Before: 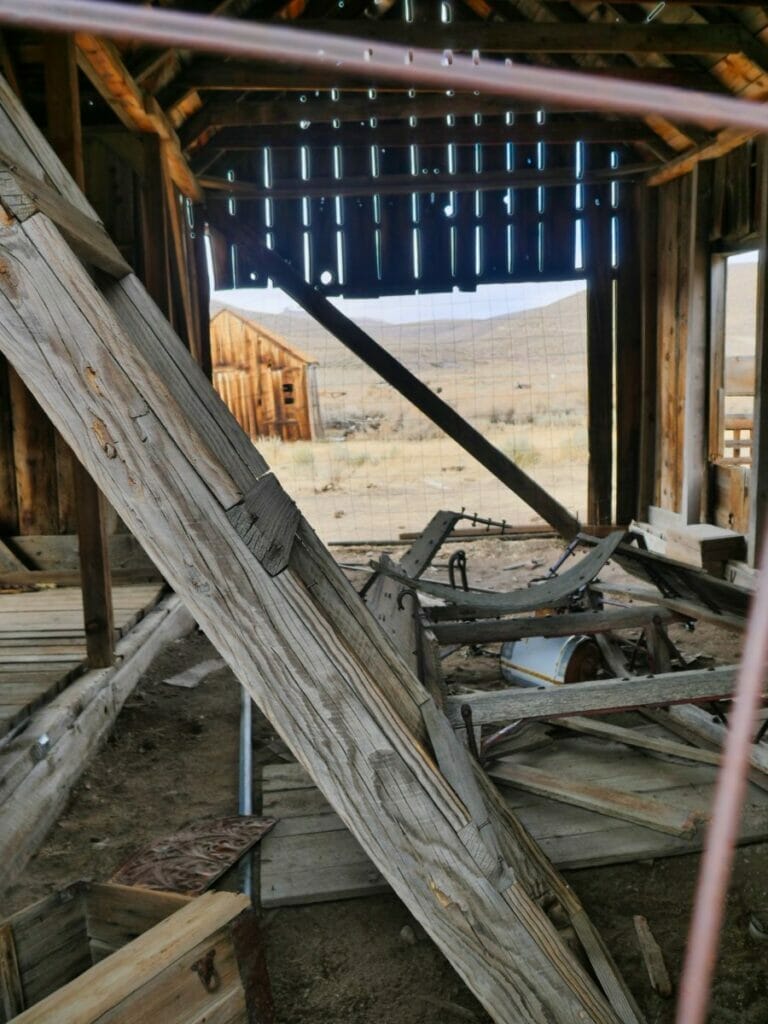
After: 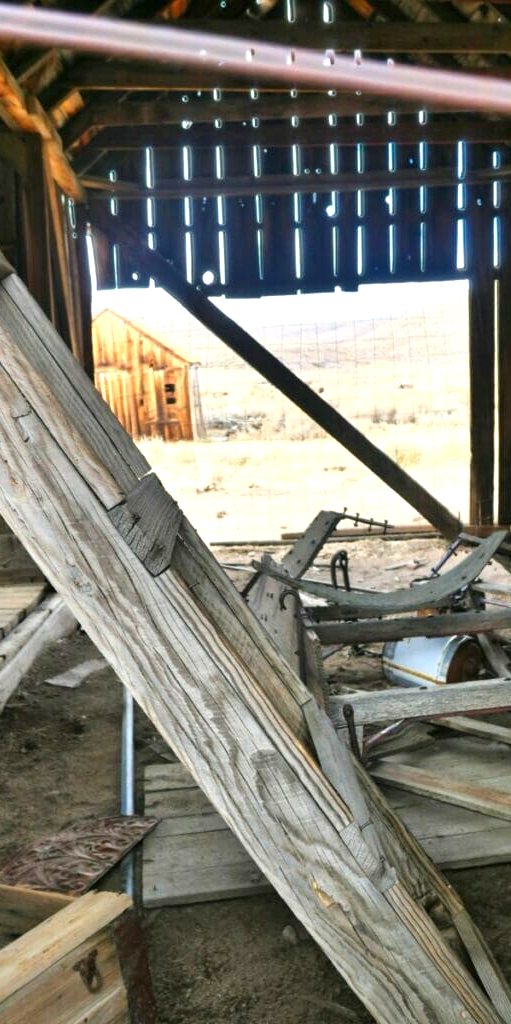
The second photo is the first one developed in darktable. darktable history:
exposure: exposure 0.999 EV, compensate highlight preservation false
crop: left 15.419%, right 17.914%
